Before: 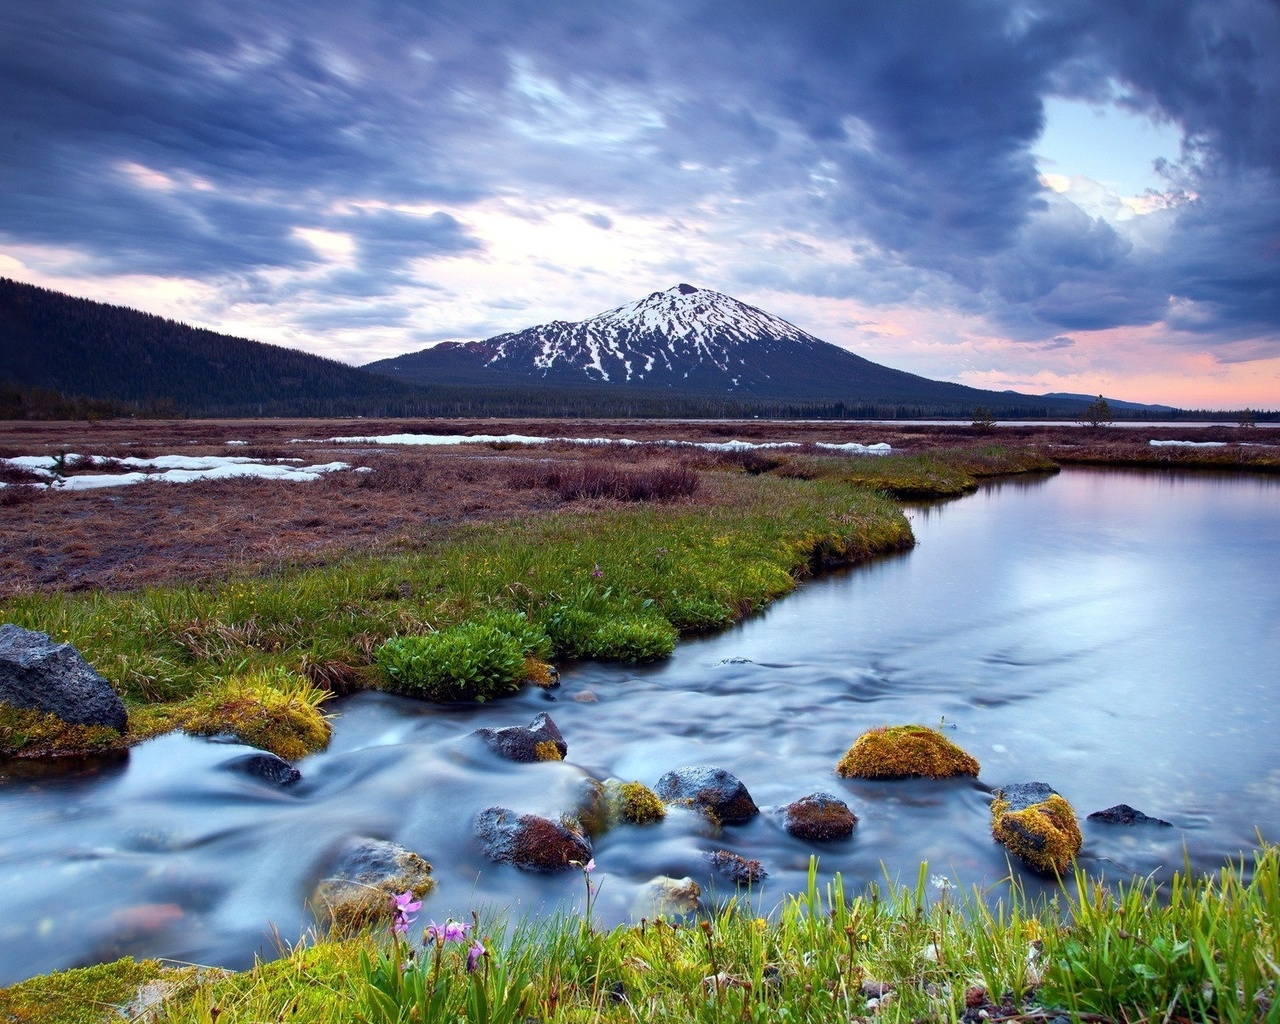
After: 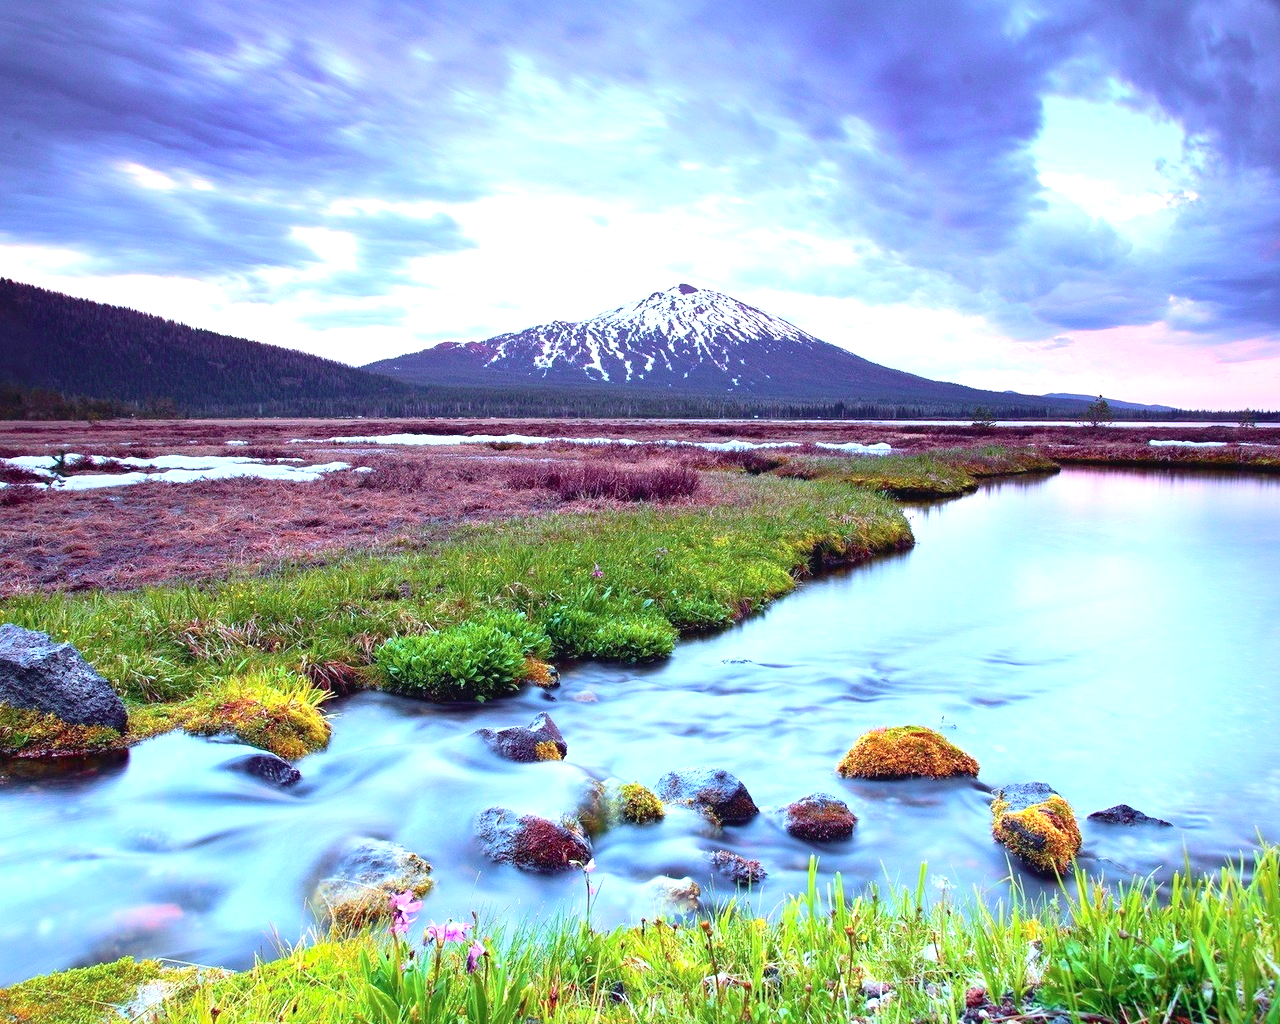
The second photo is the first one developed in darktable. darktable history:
exposure: black level correction 0, exposure 1.2 EV, compensate exposure bias true, compensate highlight preservation false
tone curve: curves: ch0 [(0, 0.025) (0.15, 0.143) (0.452, 0.486) (0.751, 0.788) (1, 0.961)]; ch1 [(0, 0) (0.416, 0.4) (0.476, 0.469) (0.497, 0.494) (0.546, 0.571) (0.566, 0.607) (0.62, 0.657) (1, 1)]; ch2 [(0, 0) (0.386, 0.397) (0.505, 0.498) (0.547, 0.546) (0.579, 0.58) (1, 1)], color space Lab, independent channels, preserve colors none
white balance: red 0.924, blue 1.095
